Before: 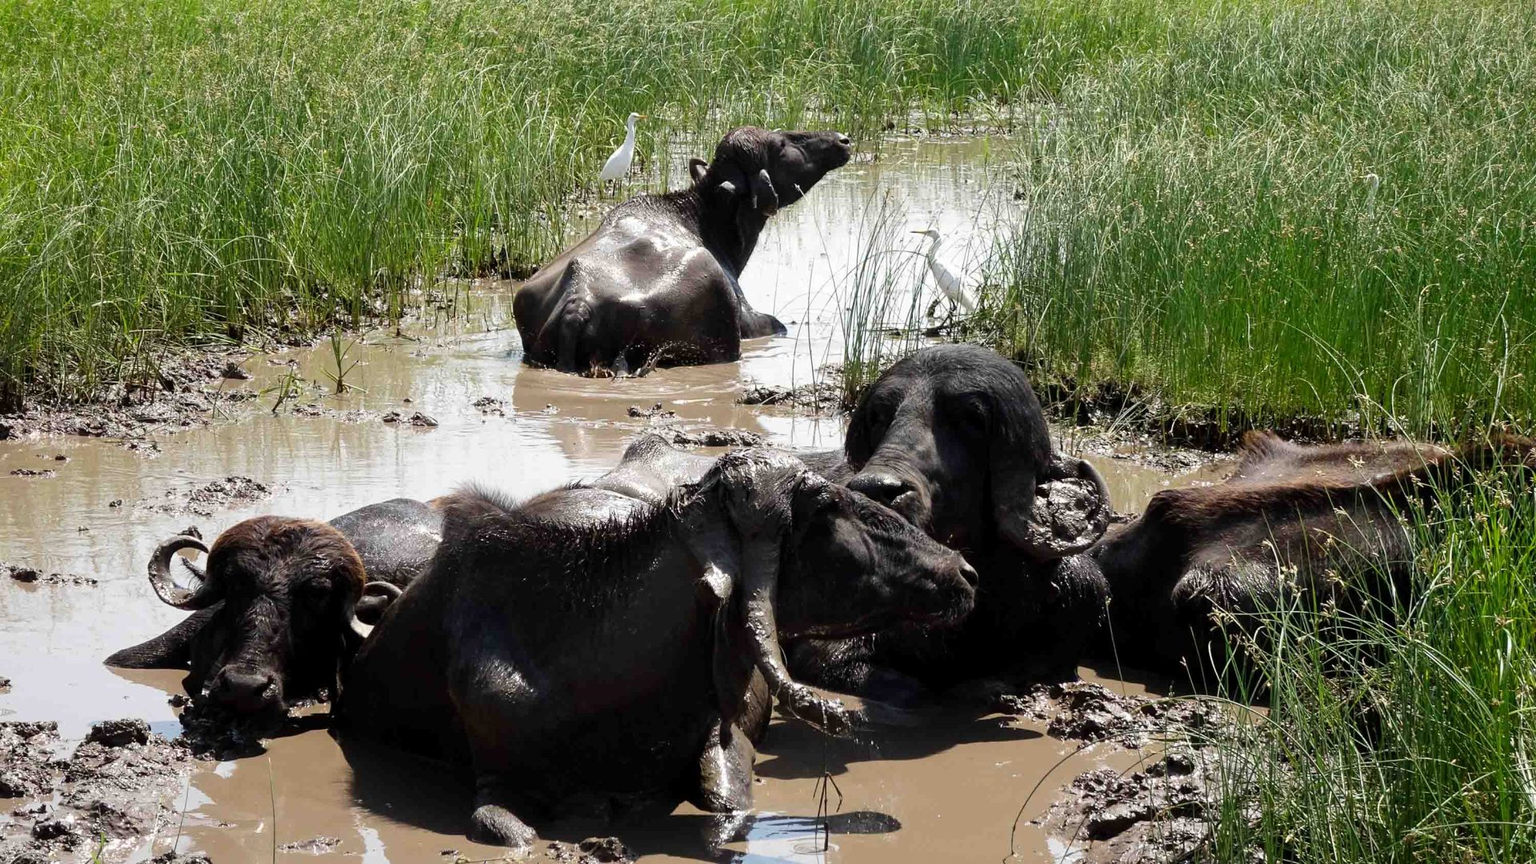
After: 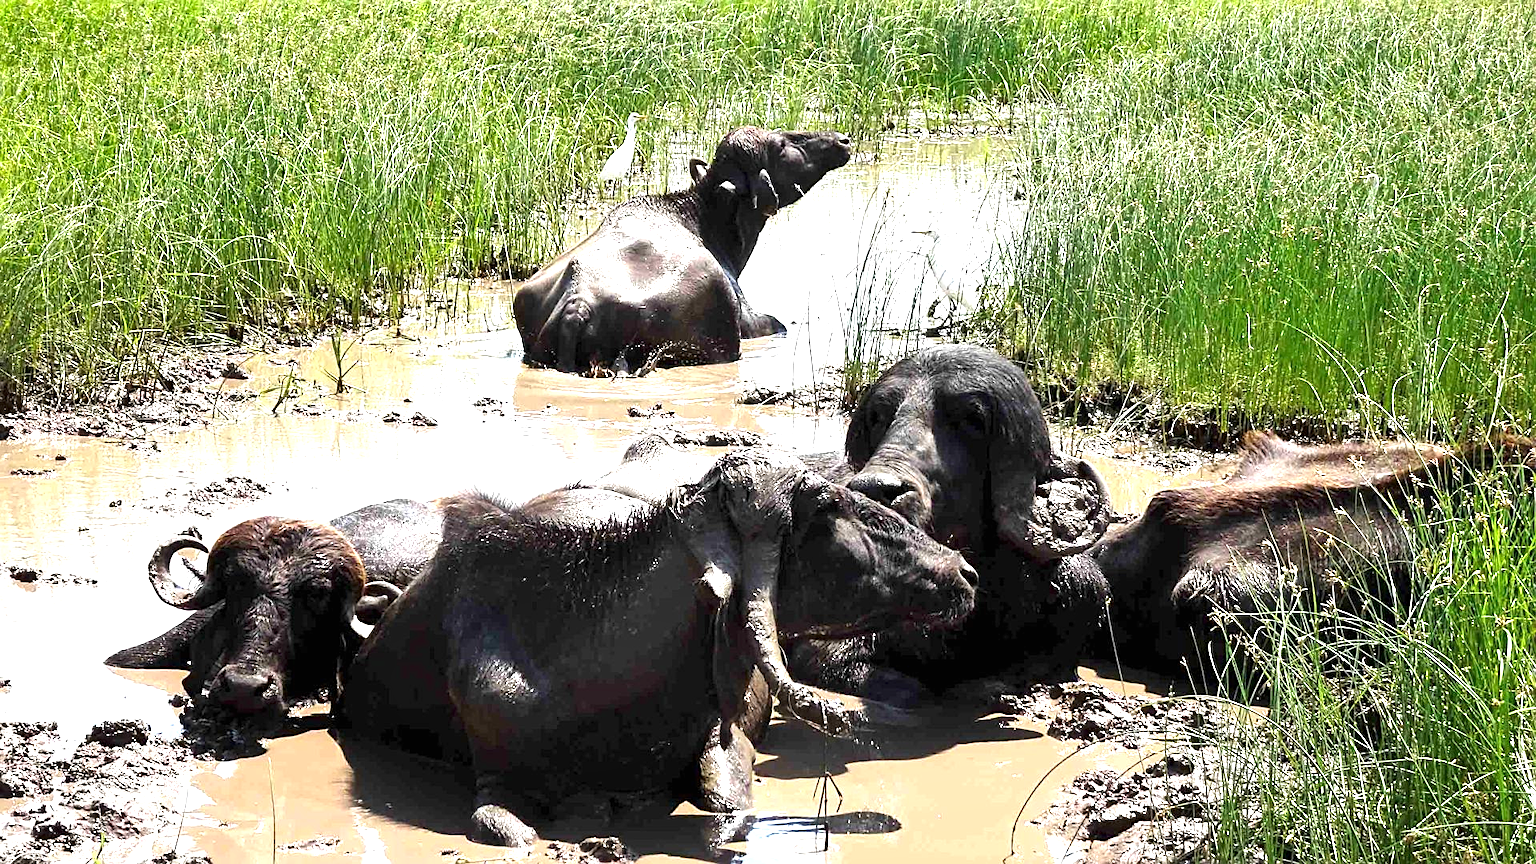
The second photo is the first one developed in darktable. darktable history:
shadows and highlights: shadows 32, highlights -32, soften with gaussian
white balance: emerald 1
exposure: black level correction 0, exposure 1.45 EV, compensate exposure bias true, compensate highlight preservation false
sharpen: on, module defaults
